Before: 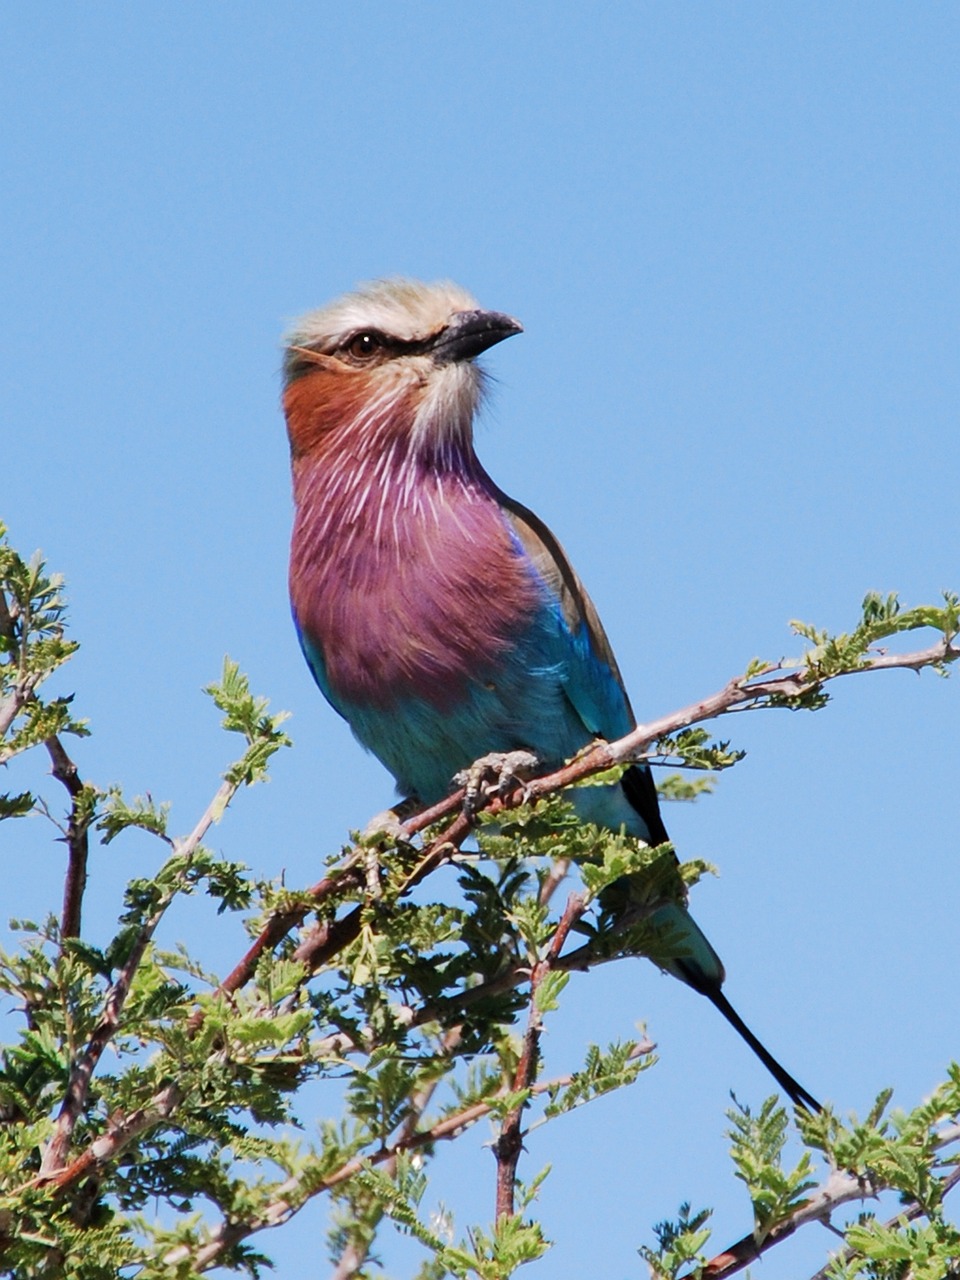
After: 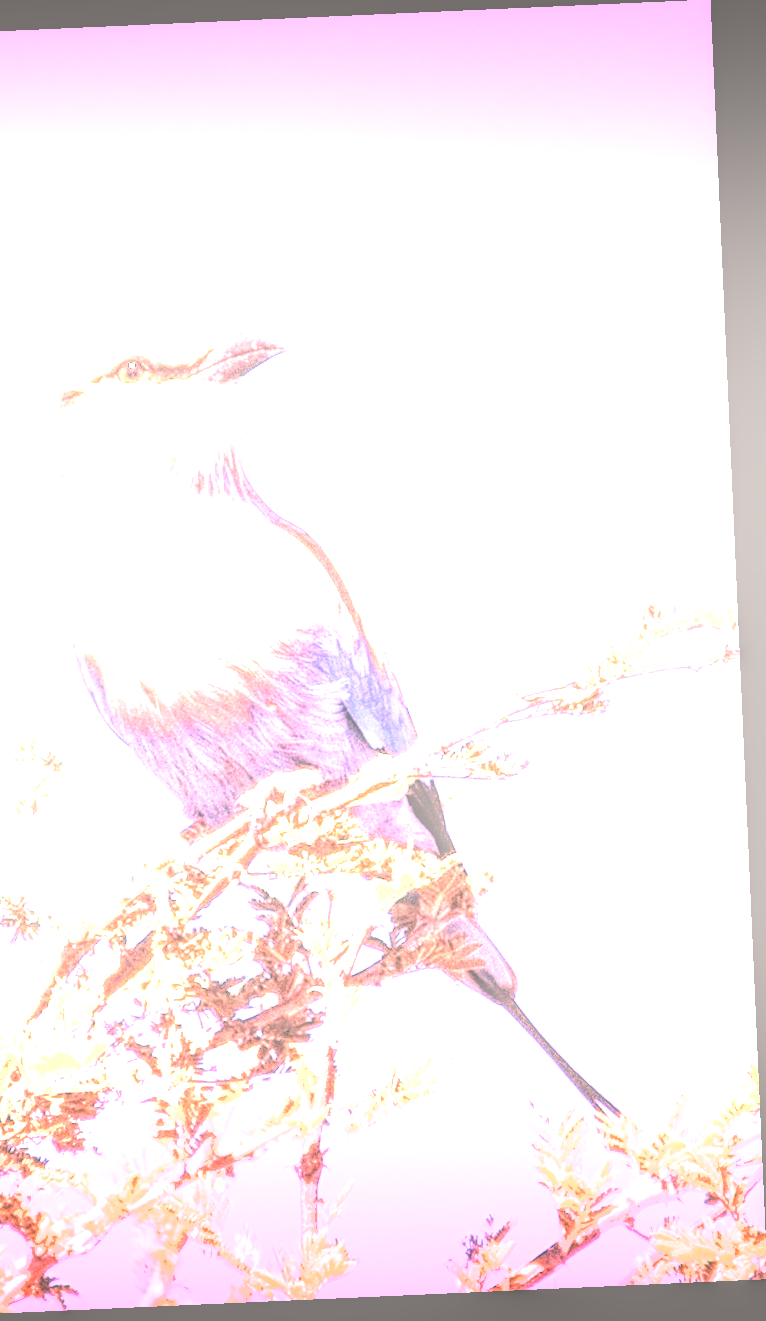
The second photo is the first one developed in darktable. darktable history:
tone equalizer: -8 EV -0.417 EV, -7 EV -0.389 EV, -6 EV -0.333 EV, -5 EV -0.222 EV, -3 EV 0.222 EV, -2 EV 0.333 EV, -1 EV 0.389 EV, +0 EV 0.417 EV, edges refinement/feathering 500, mask exposure compensation -1.57 EV, preserve details no
rotate and perspective: rotation -2.56°, automatic cropping off
white balance: red 4.26, blue 1.802
crop and rotate: left 24.6%
color correction: highlights a* 5.59, highlights b* 5.24, saturation 0.68
local contrast: highlights 20%, shadows 30%, detail 200%, midtone range 0.2
color calibration: x 0.329, y 0.345, temperature 5633 K
exposure: black level correction 0, exposure 0.6 EV, compensate highlight preservation false
